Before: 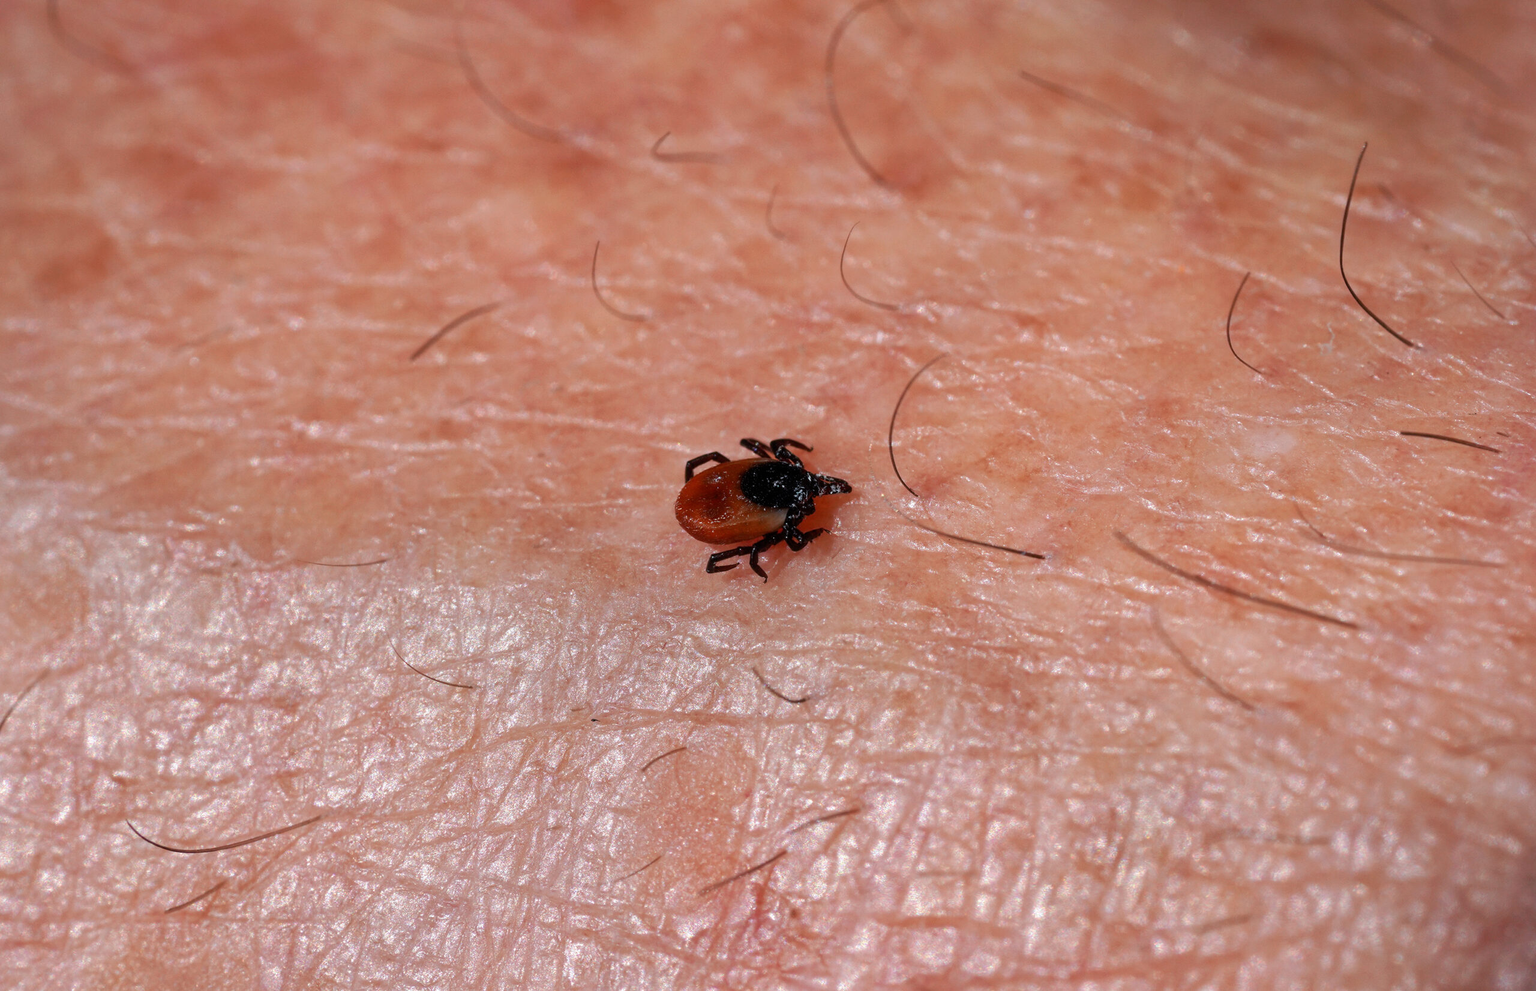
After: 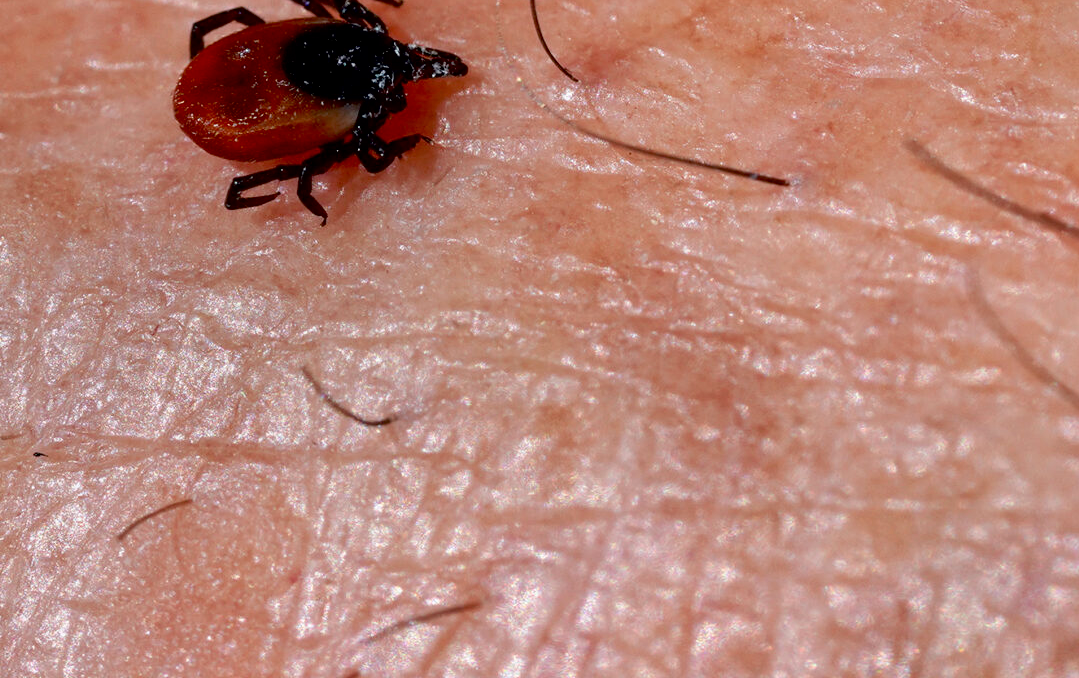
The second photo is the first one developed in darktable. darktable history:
exposure: black level correction 0.016, exposure -0.009 EV, compensate highlight preservation false
contrast brightness saturation: contrast 0.07
crop: left 37.221%, top 45.169%, right 20.63%, bottom 13.777%
